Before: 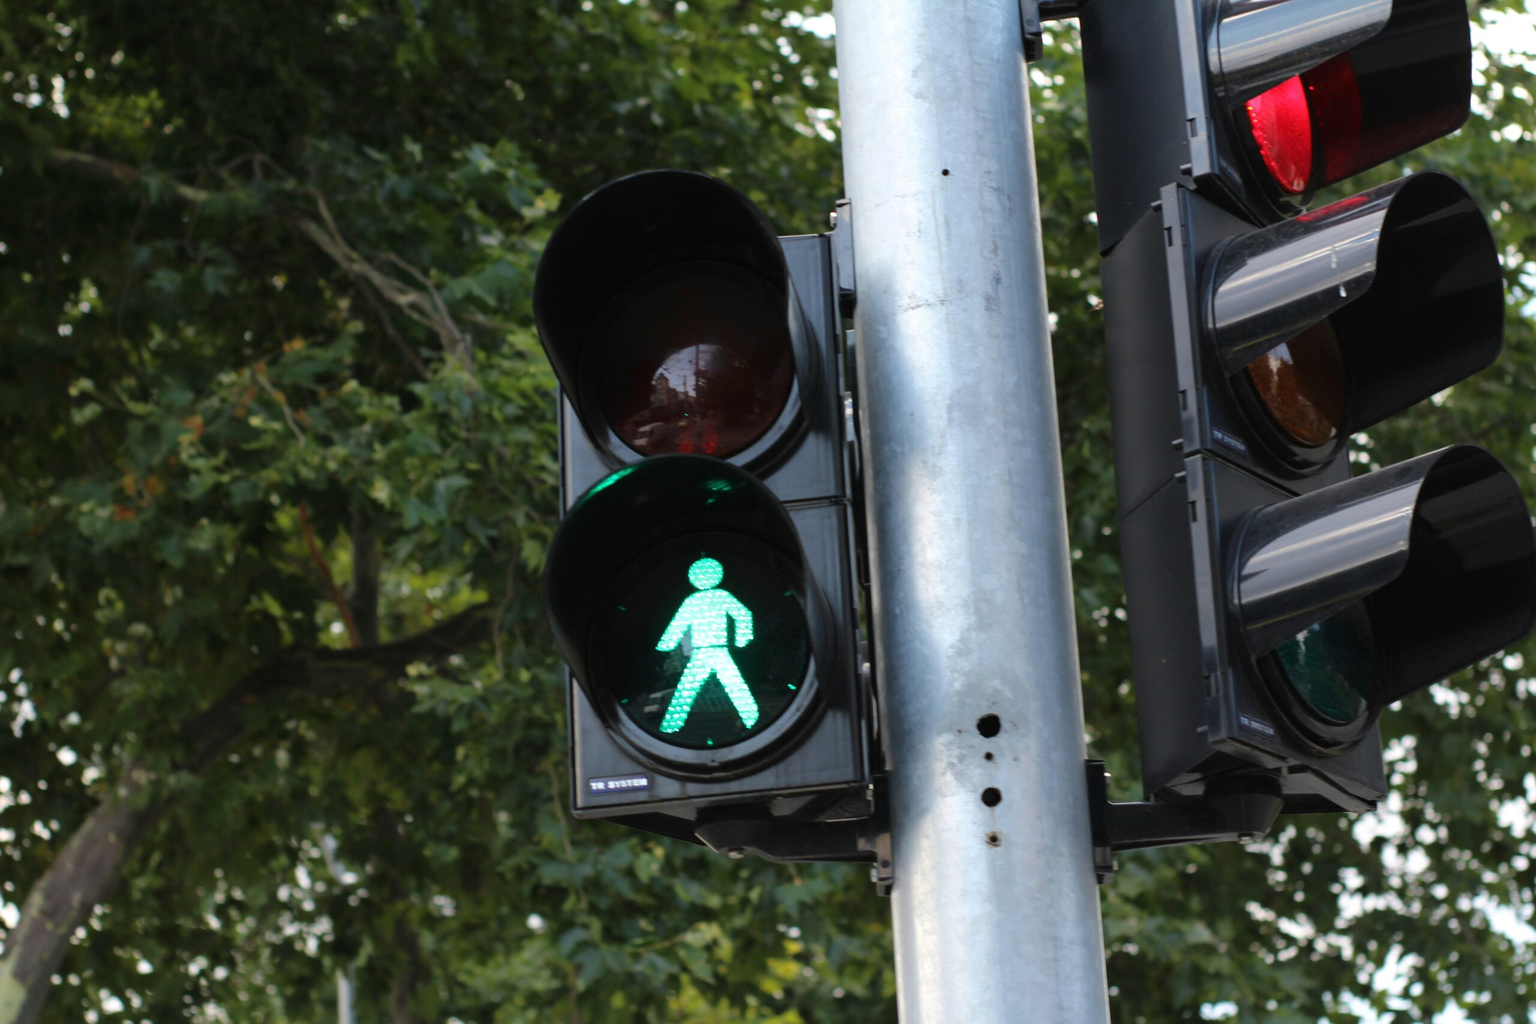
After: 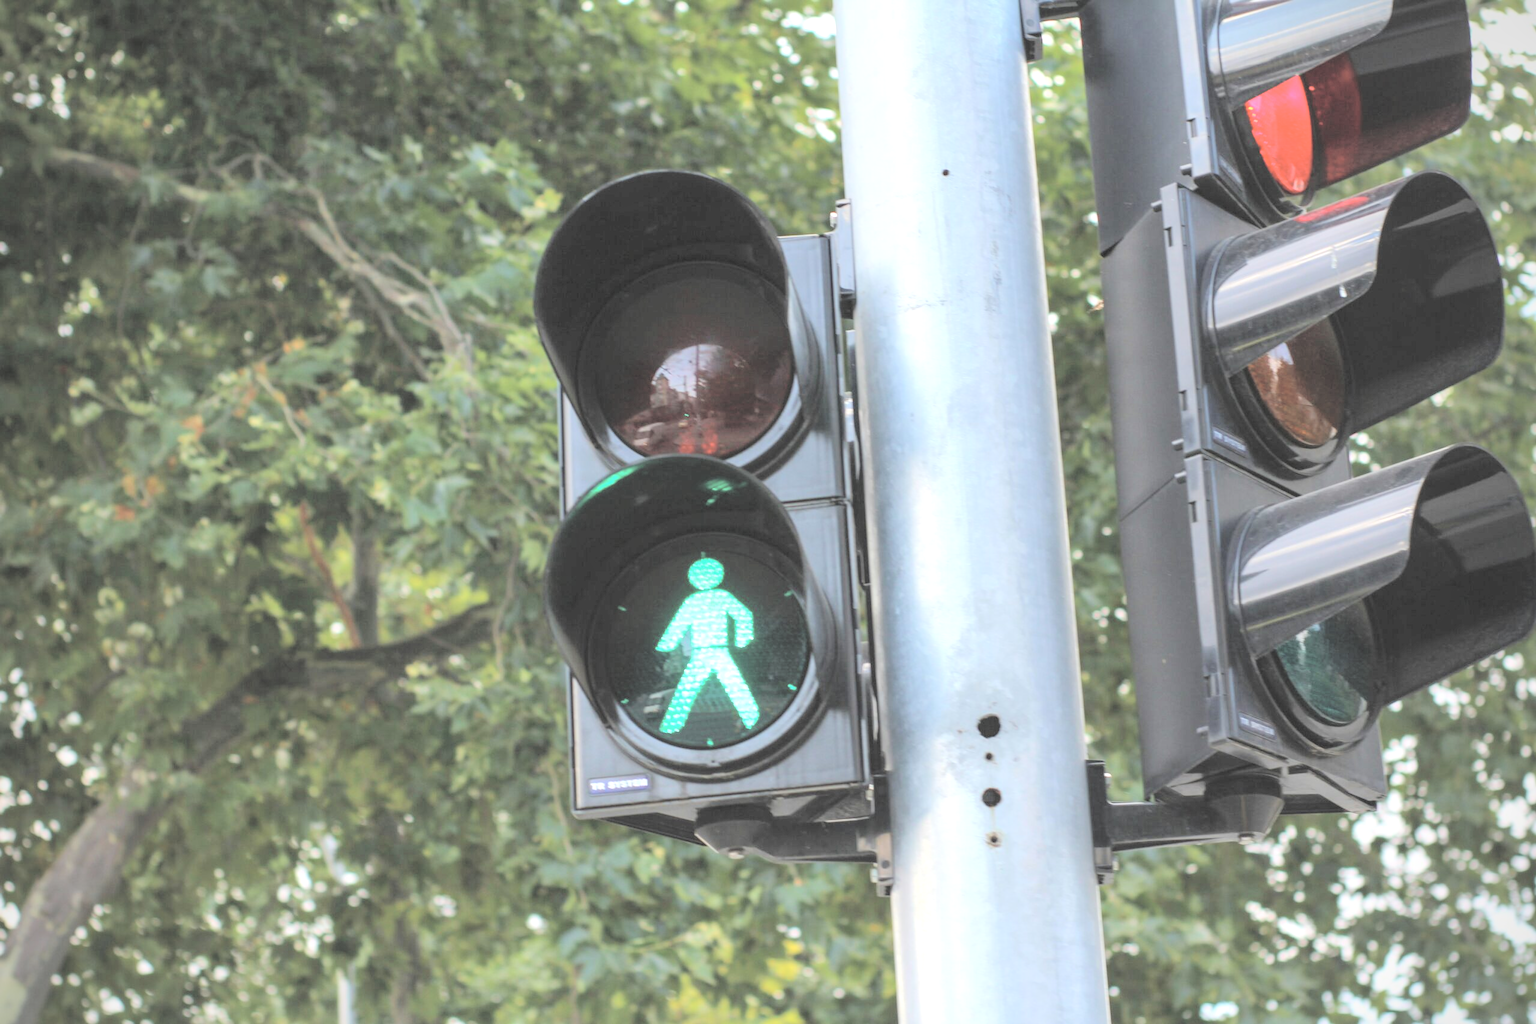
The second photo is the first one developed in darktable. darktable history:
contrast brightness saturation: brightness 0.999
vignetting: fall-off radius 60.89%
local contrast: detail 130%
